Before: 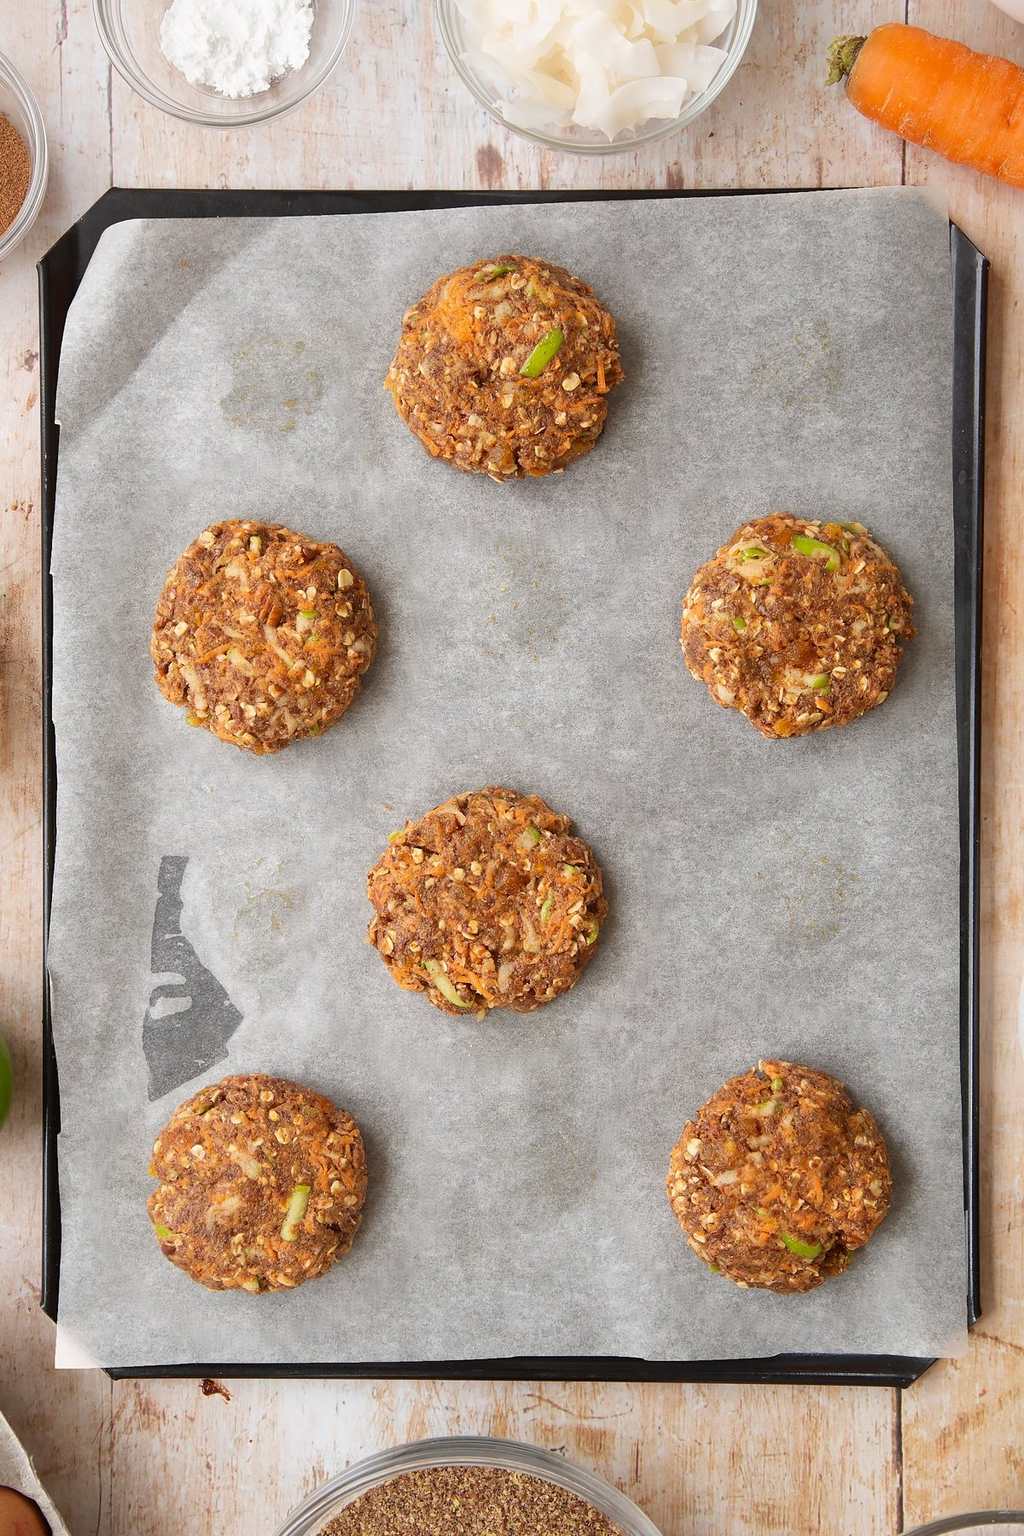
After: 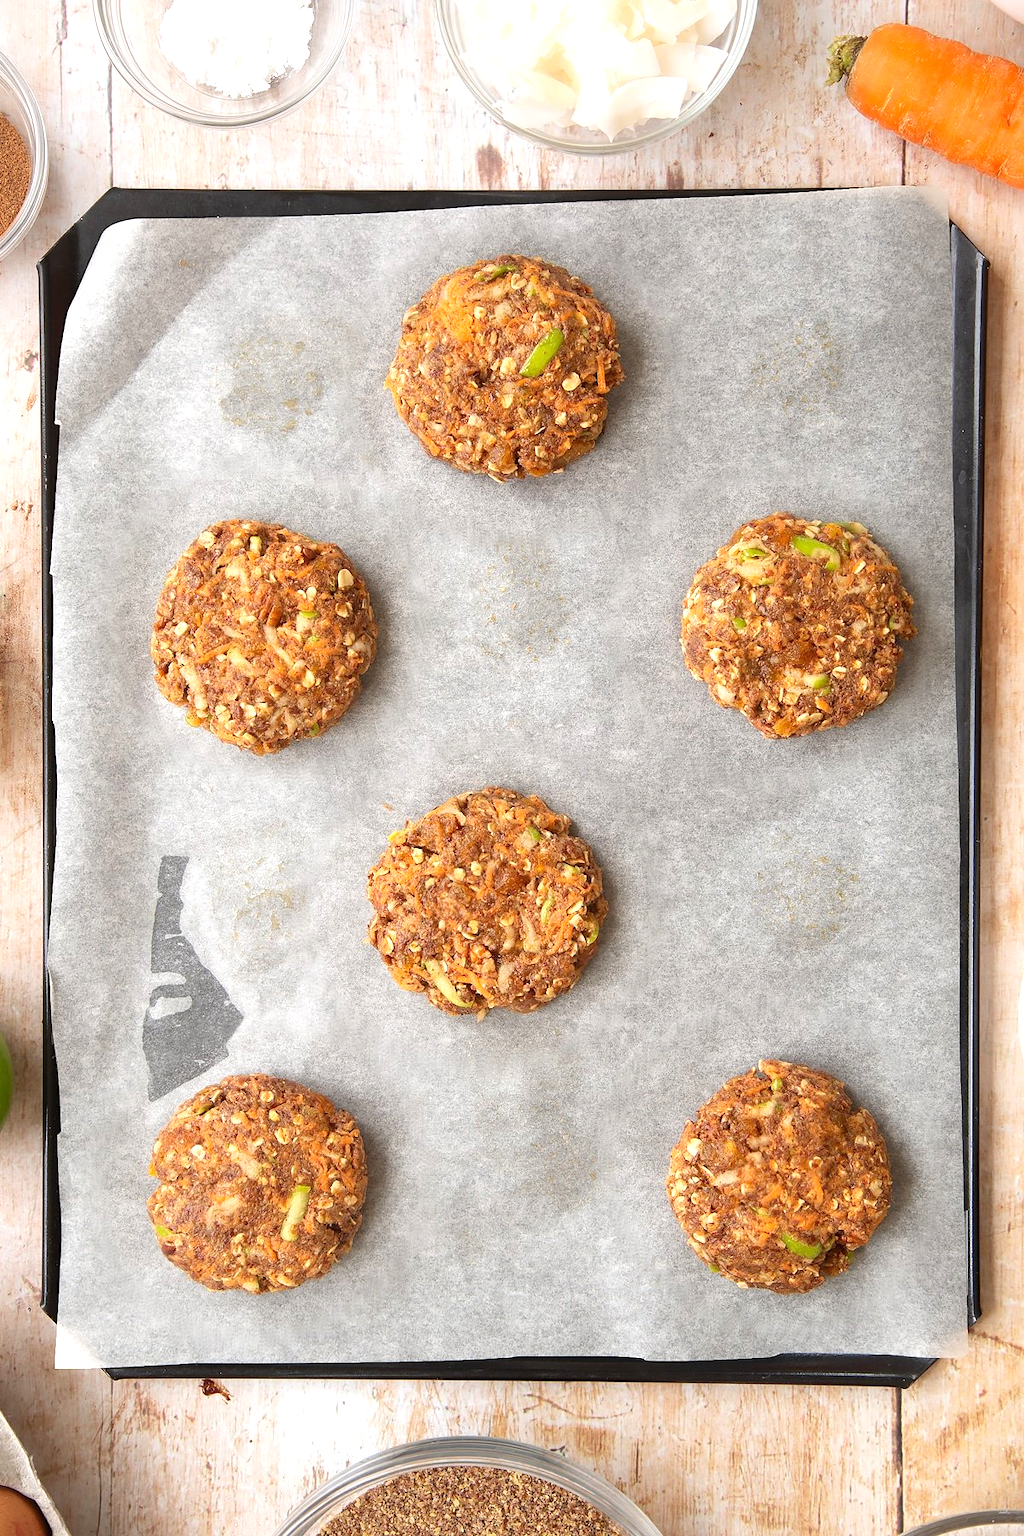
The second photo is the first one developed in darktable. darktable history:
exposure: exposure 0.527 EV, compensate highlight preservation false
